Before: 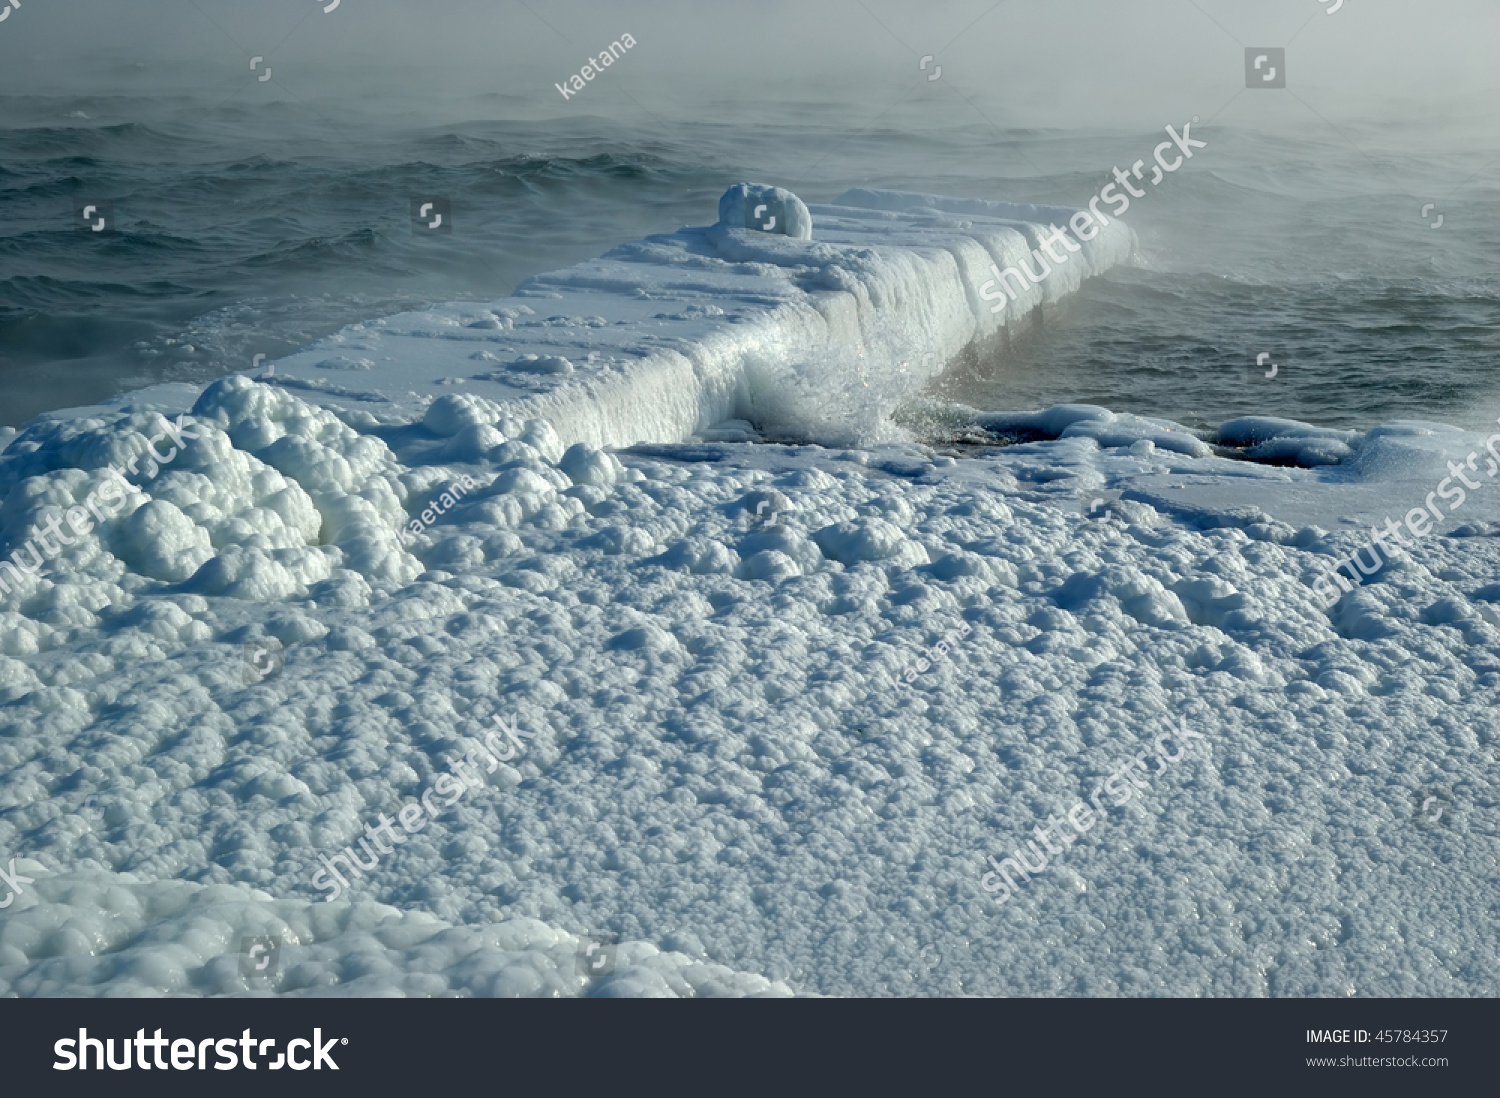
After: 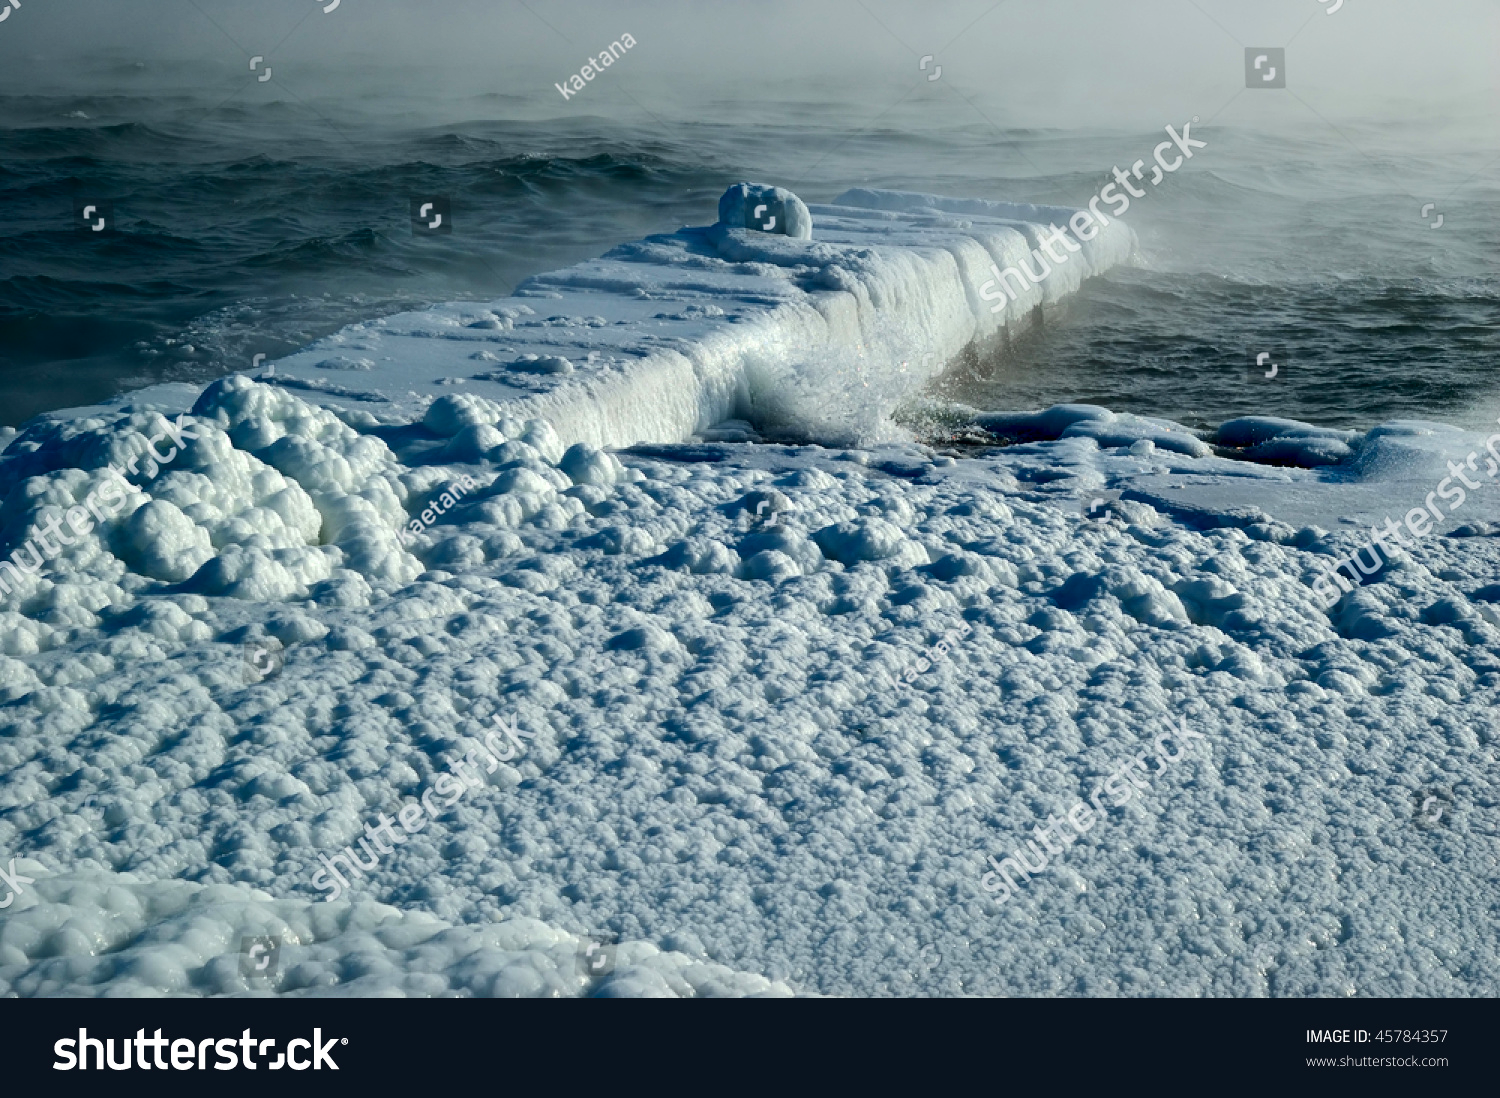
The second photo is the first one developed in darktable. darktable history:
contrast brightness saturation: contrast 0.24, brightness -0.24, saturation 0.14
rotate and perspective: automatic cropping off
base curve: curves: ch0 [(0, 0) (0.262, 0.32) (0.722, 0.705) (1, 1)]
